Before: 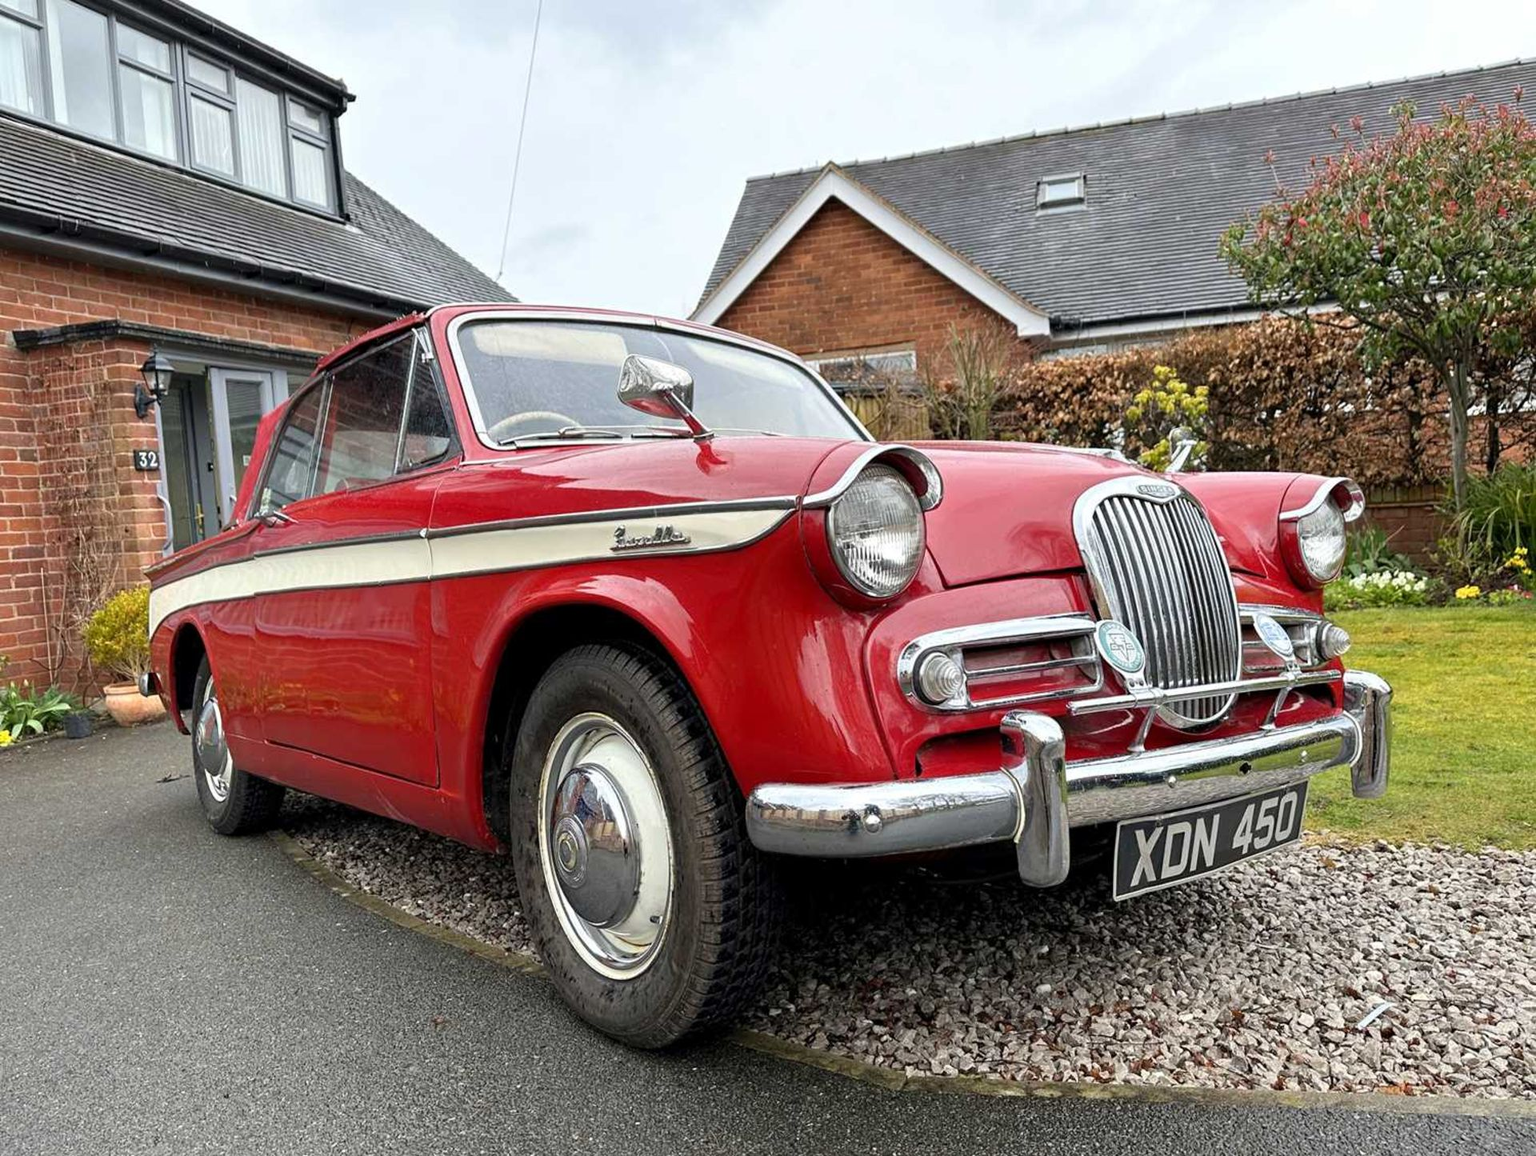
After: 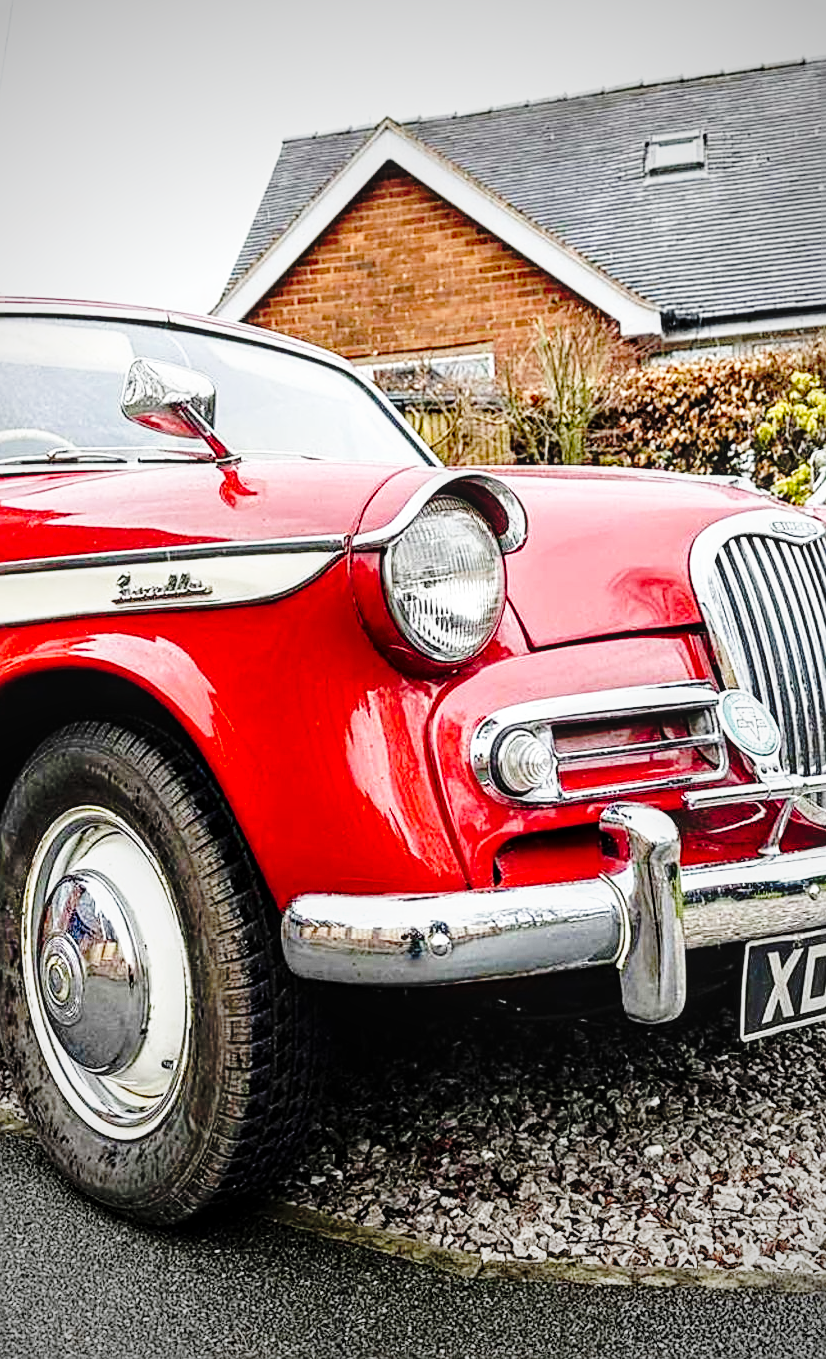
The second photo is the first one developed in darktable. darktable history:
local contrast: on, module defaults
sharpen: amount 0.589
vignetting: fall-off start 66.97%, width/height ratio 1.016
tone curve: curves: ch0 [(0, 0) (0.081, 0.044) (0.185, 0.13) (0.283, 0.238) (0.416, 0.449) (0.495, 0.524) (0.686, 0.743) (0.826, 0.865) (0.978, 0.988)]; ch1 [(0, 0) (0.147, 0.166) (0.321, 0.362) (0.371, 0.402) (0.423, 0.442) (0.479, 0.472) (0.505, 0.497) (0.521, 0.506) (0.551, 0.537) (0.586, 0.574) (0.625, 0.618) (0.68, 0.681) (1, 1)]; ch2 [(0, 0) (0.346, 0.362) (0.404, 0.427) (0.502, 0.495) (0.531, 0.513) (0.547, 0.533) (0.582, 0.596) (0.629, 0.631) (0.717, 0.678) (1, 1)], preserve colors none
base curve: curves: ch0 [(0, 0) (0.028, 0.03) (0.121, 0.232) (0.46, 0.748) (0.859, 0.968) (1, 1)], preserve colors none
crop: left 33.915%, top 5.946%, right 23.021%
